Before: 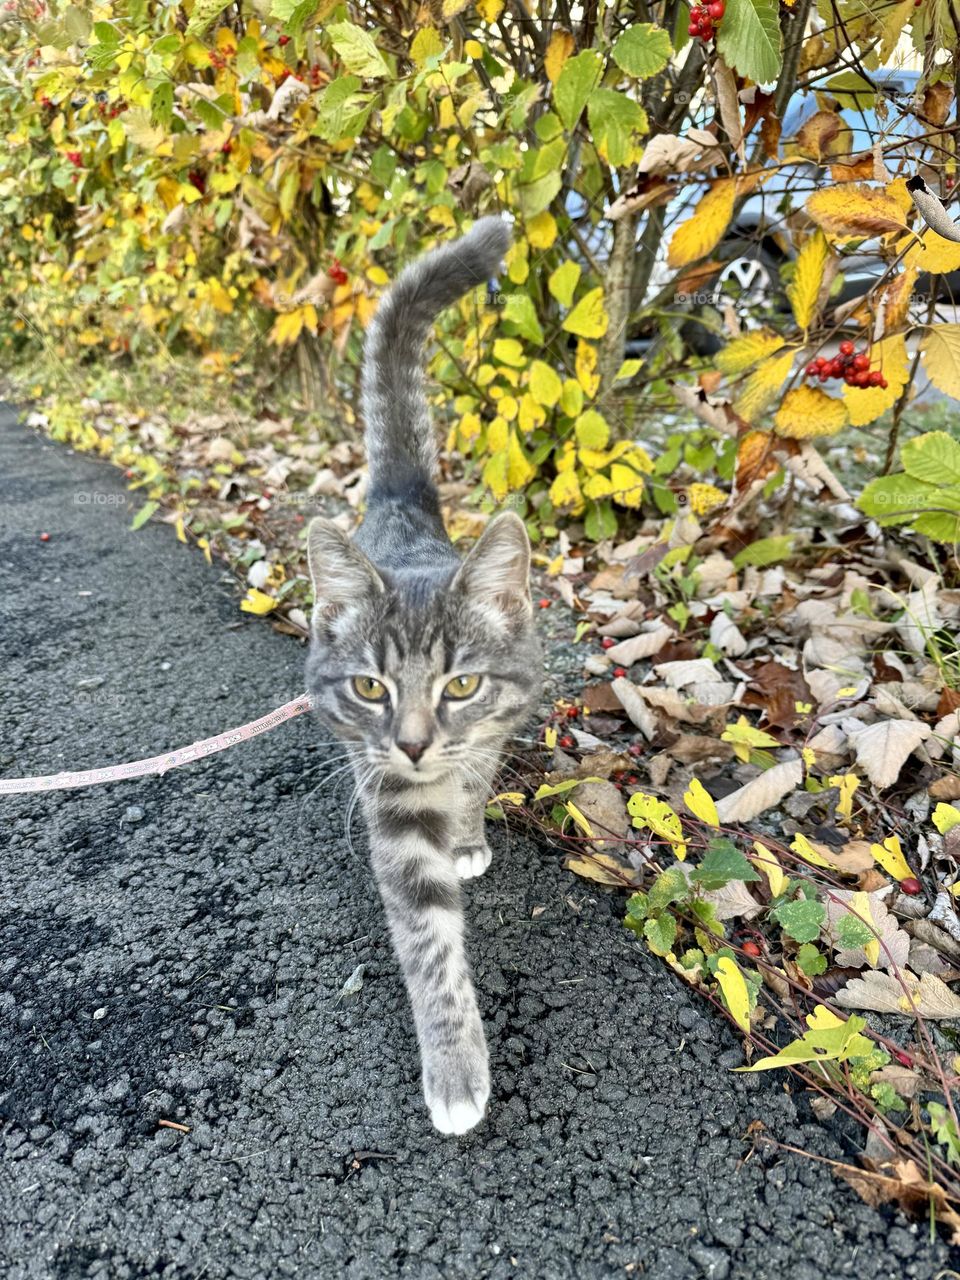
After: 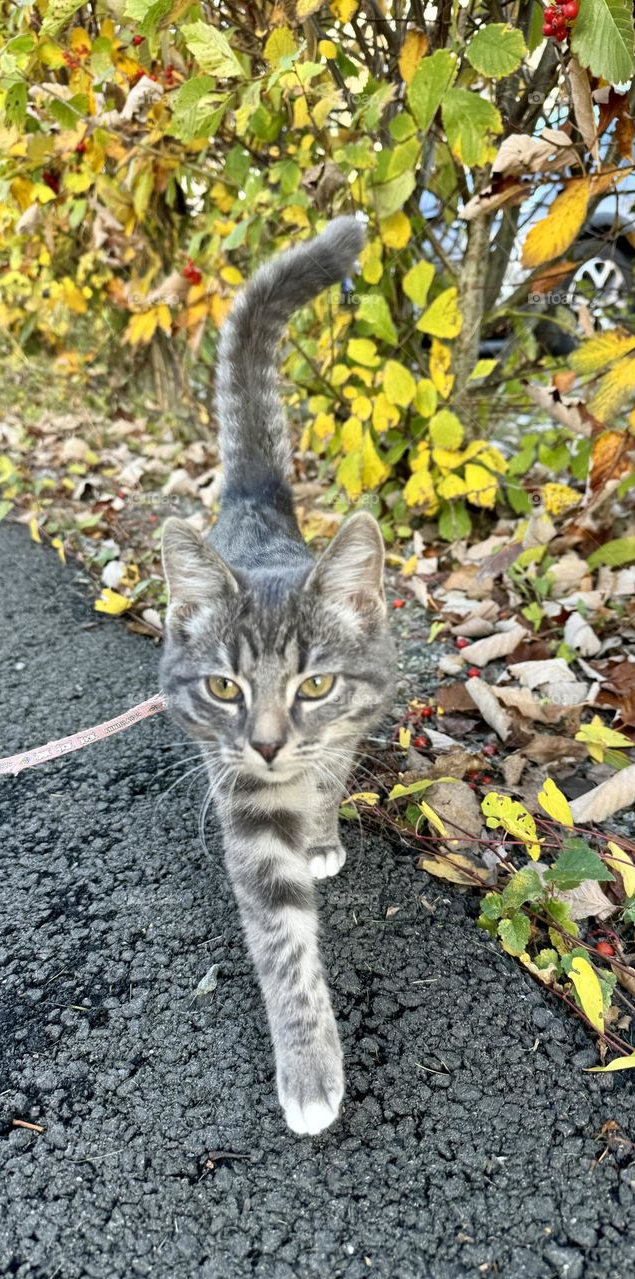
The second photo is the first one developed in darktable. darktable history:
crop and rotate: left 15.22%, right 18.586%
